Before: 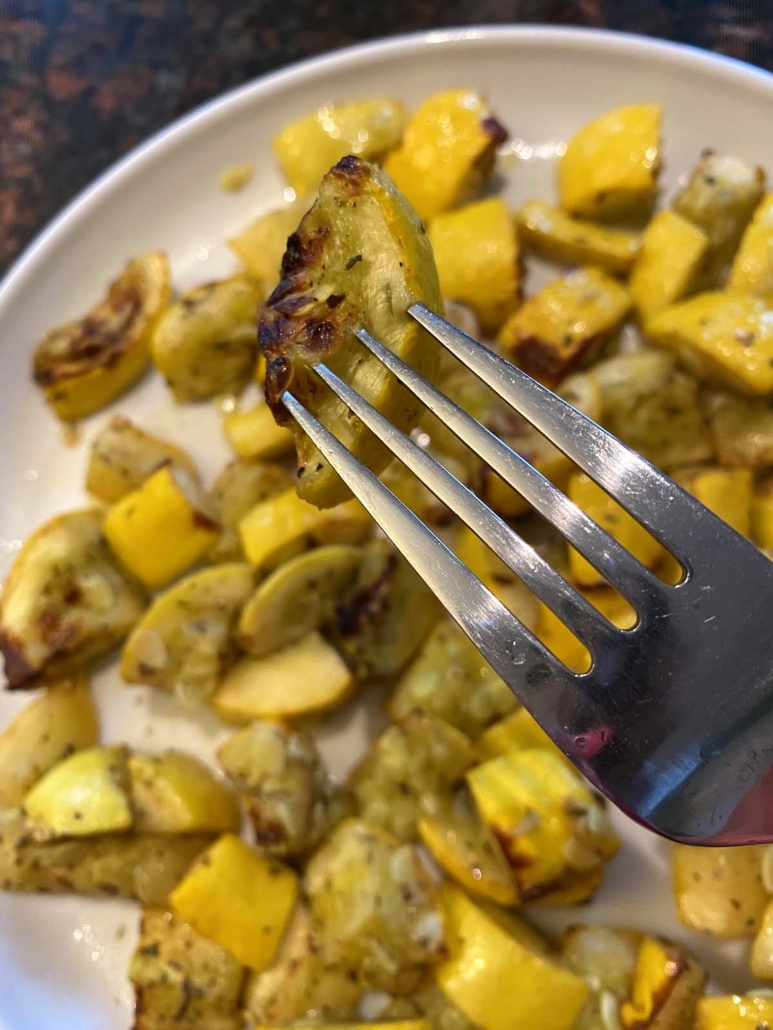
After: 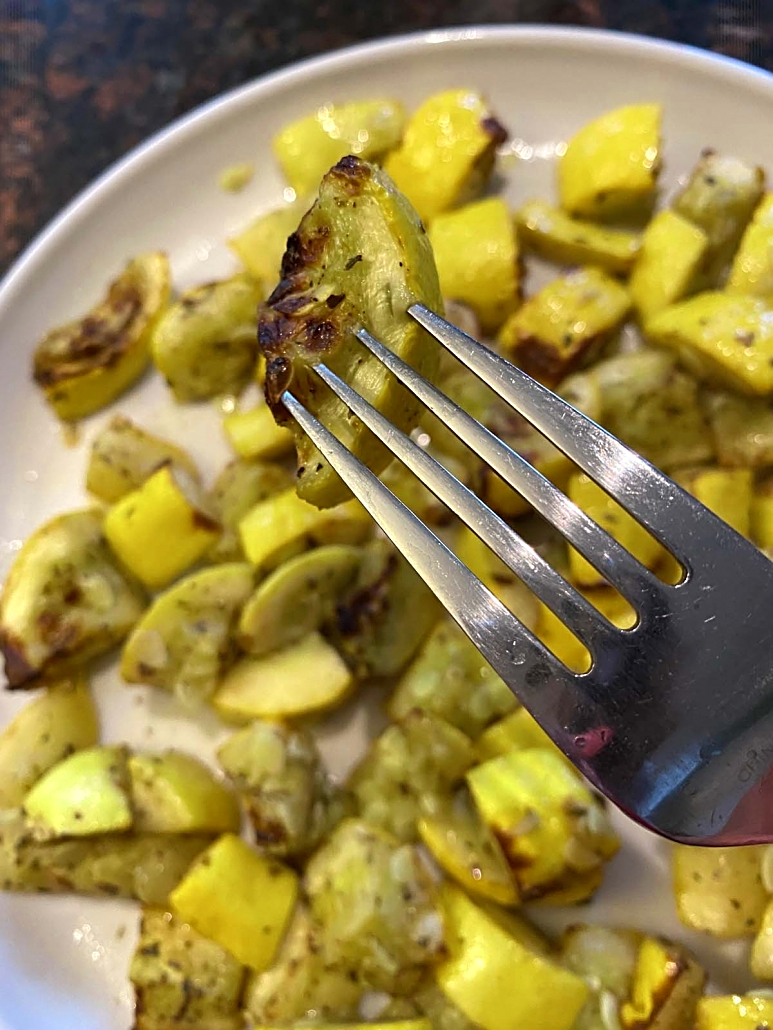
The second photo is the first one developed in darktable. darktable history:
sharpen: on, module defaults
color zones: curves: ch0 [(0.006, 0.385) (0.143, 0.563) (0.243, 0.321) (0.352, 0.464) (0.516, 0.456) (0.625, 0.5) (0.75, 0.5) (0.875, 0.5)]; ch1 [(0, 0.5) (0.134, 0.504) (0.246, 0.463) (0.421, 0.515) (0.5, 0.56) (0.625, 0.5) (0.75, 0.5) (0.875, 0.5)]; ch2 [(0, 0.5) (0.131, 0.426) (0.307, 0.289) (0.38, 0.188) (0.513, 0.216) (0.625, 0.548) (0.75, 0.468) (0.838, 0.396) (0.971, 0.311)], mix -121.32%
